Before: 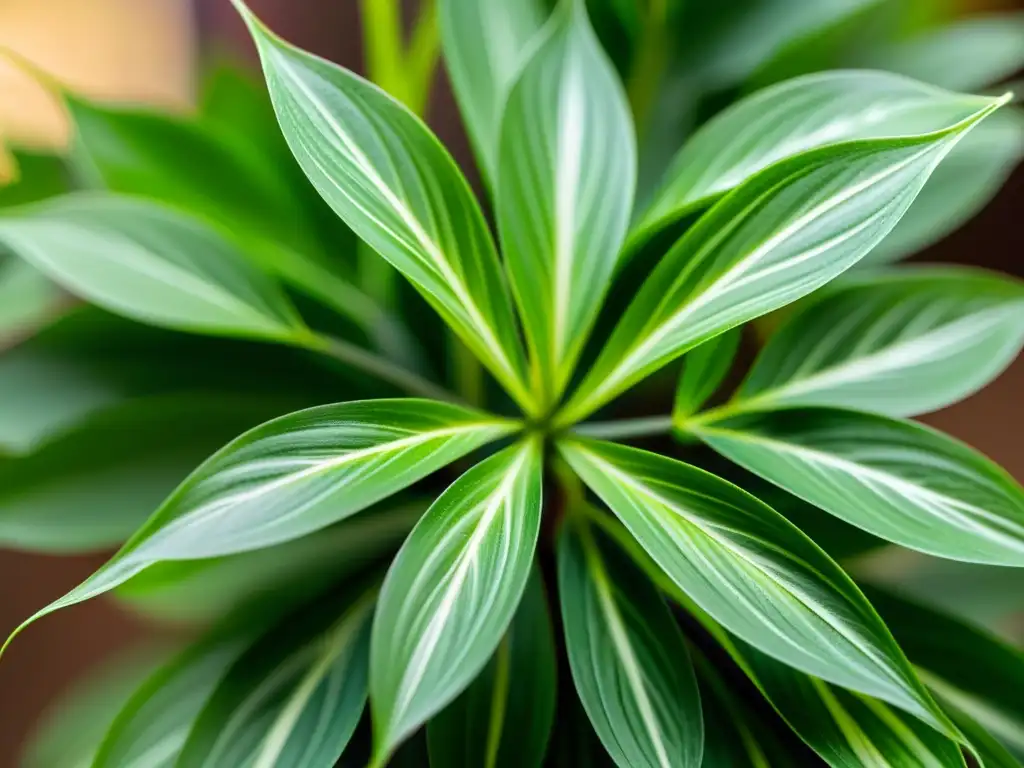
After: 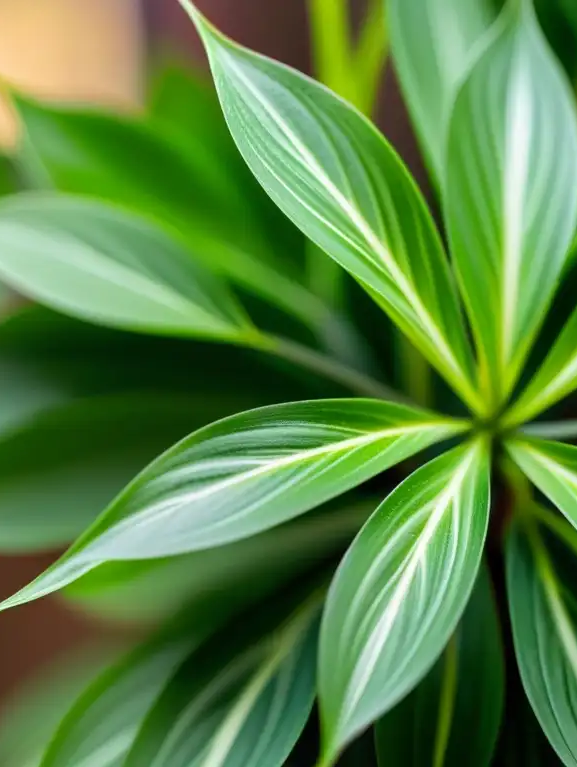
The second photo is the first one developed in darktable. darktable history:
crop: left 5.095%, right 38.504%
vignetting: fall-off start 115.73%, fall-off radius 57.93%
